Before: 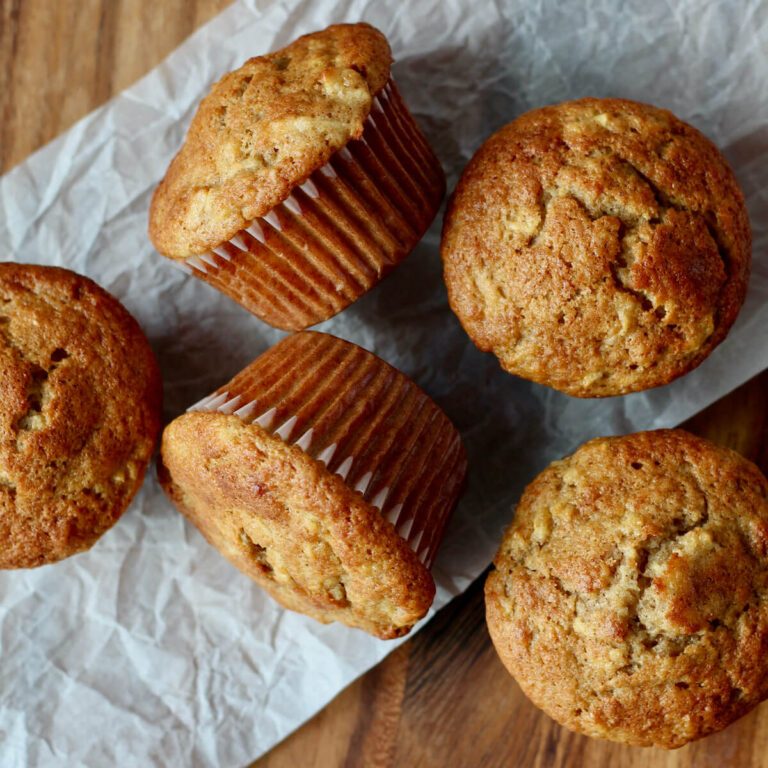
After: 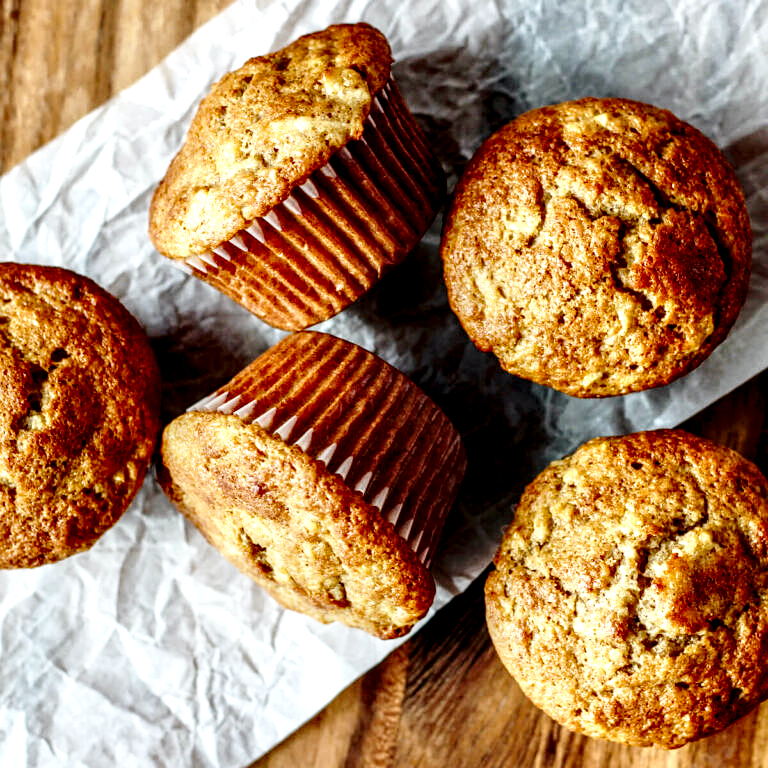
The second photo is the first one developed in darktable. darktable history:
base curve: curves: ch0 [(0, 0) (0.028, 0.03) (0.121, 0.232) (0.46, 0.748) (0.859, 0.968) (1, 1)], preserve colors none
local contrast: highlights 16%, detail 188%
sharpen: amount 0.202
